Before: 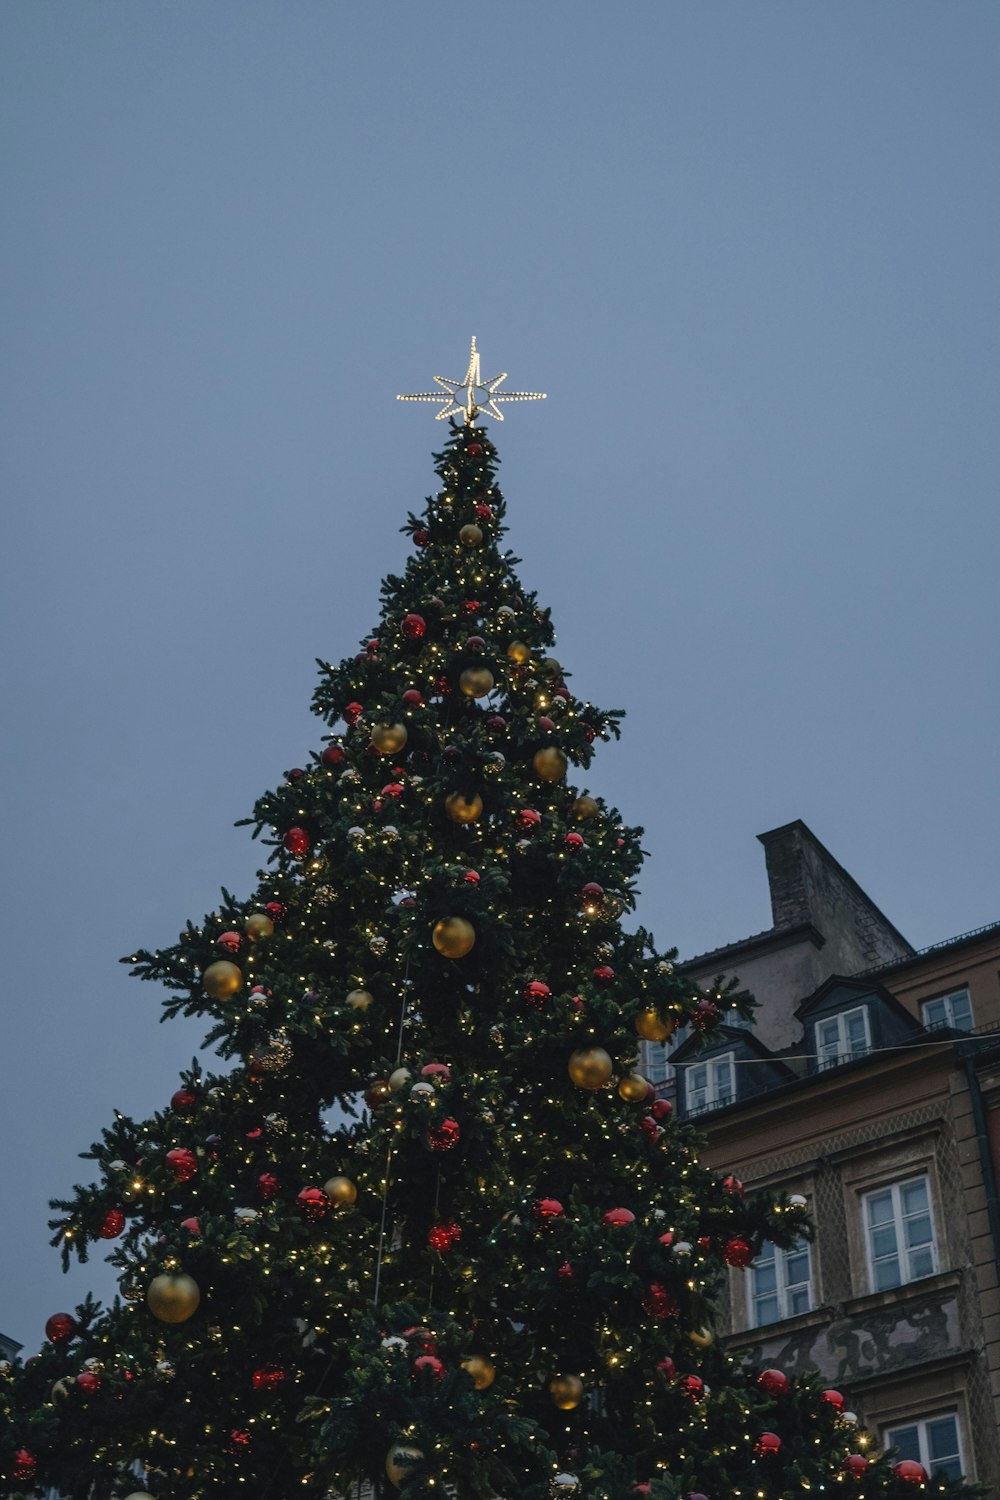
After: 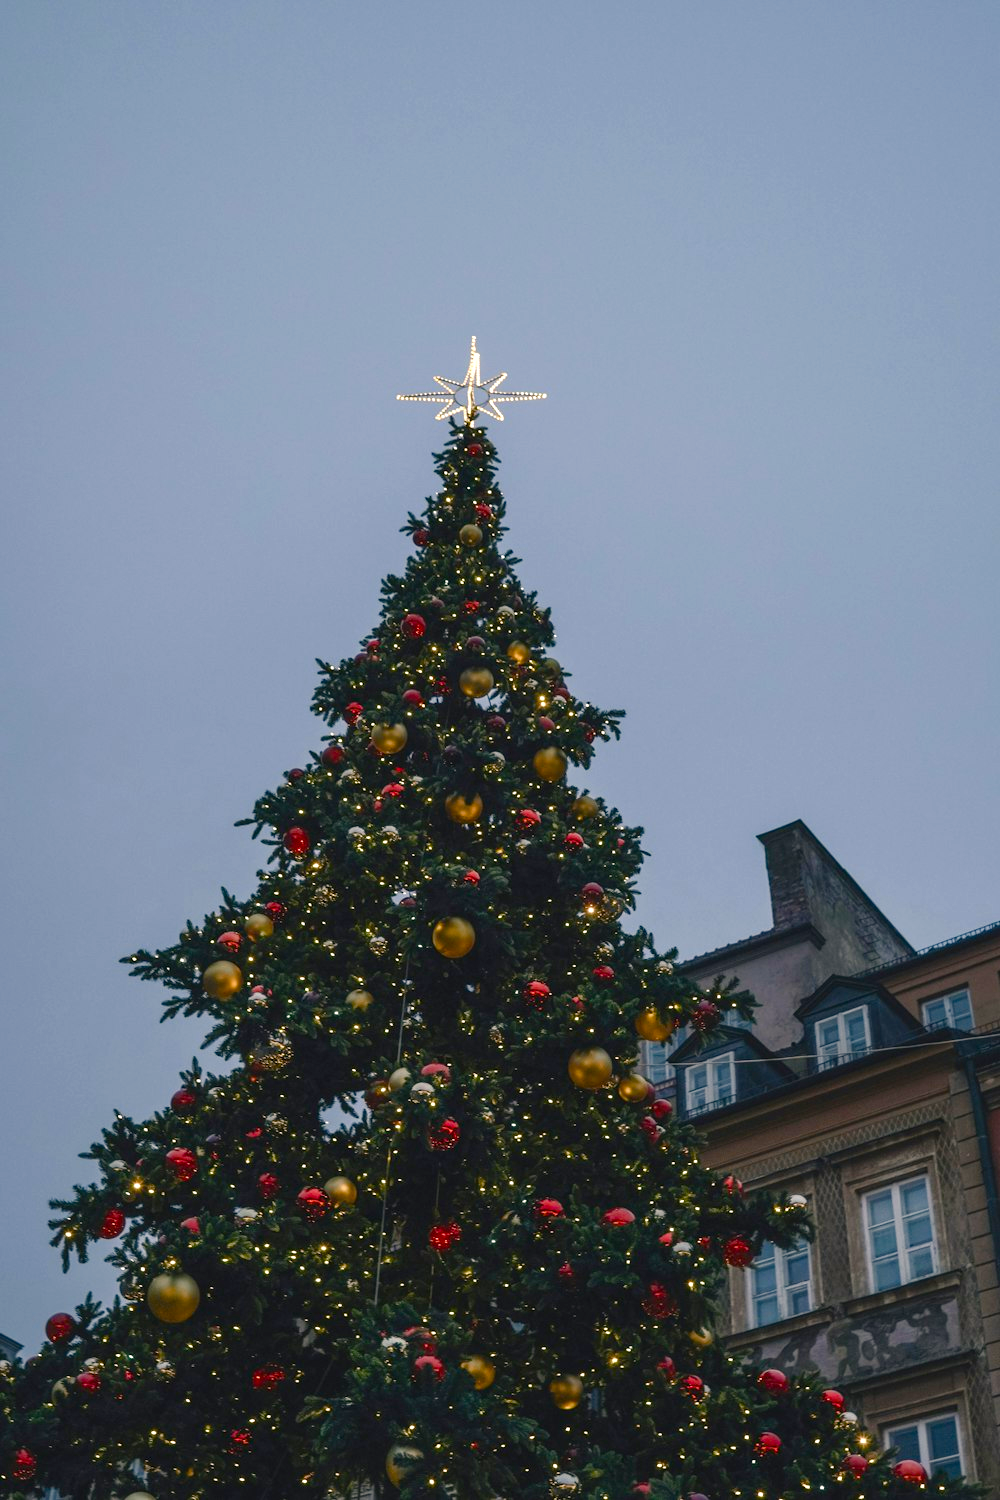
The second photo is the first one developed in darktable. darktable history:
color balance rgb: highlights gain › chroma 3.195%, highlights gain › hue 56.73°, linear chroma grading › global chroma 14.585%, perceptual saturation grading › global saturation 20%, perceptual saturation grading › highlights -49.71%, perceptual saturation grading › shadows 25.848%
exposure: exposure 0.56 EV, compensate exposure bias true, compensate highlight preservation false
